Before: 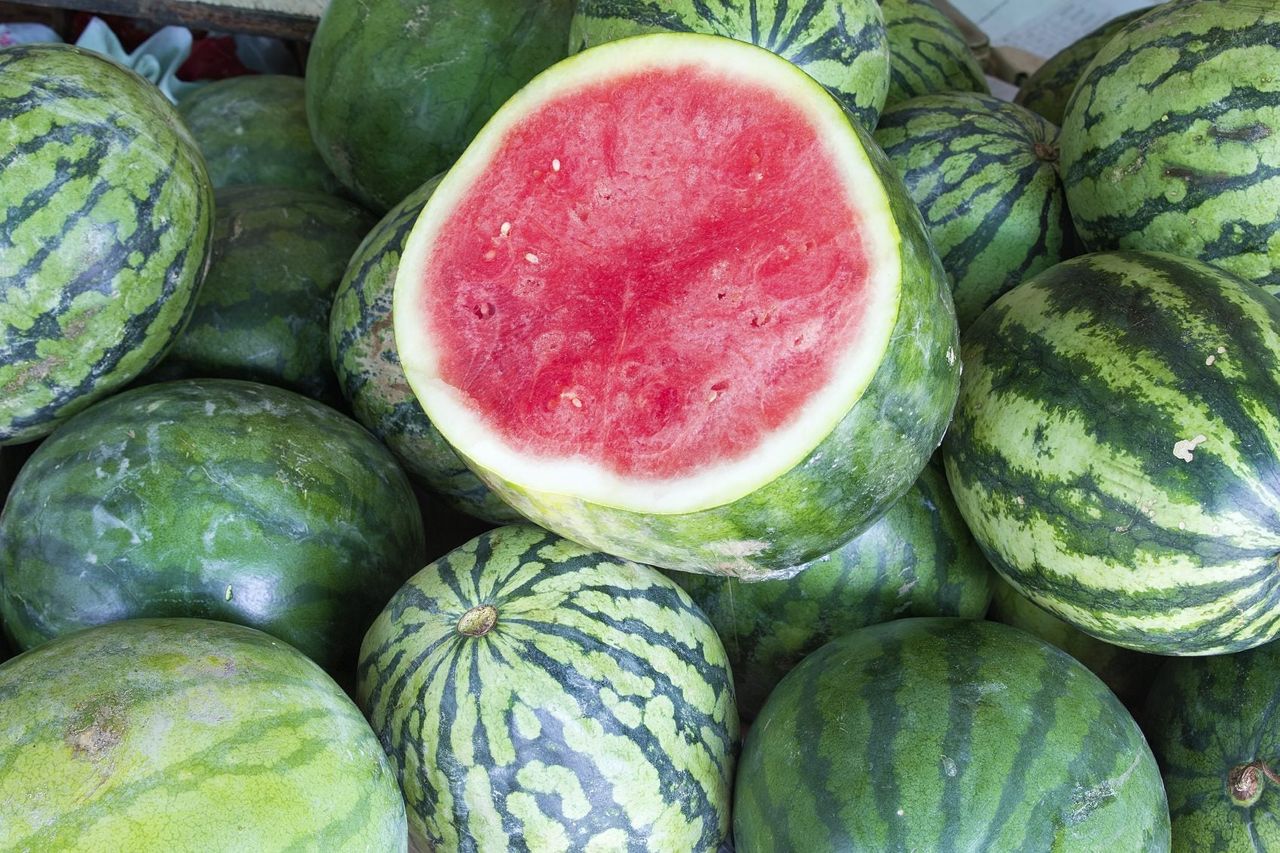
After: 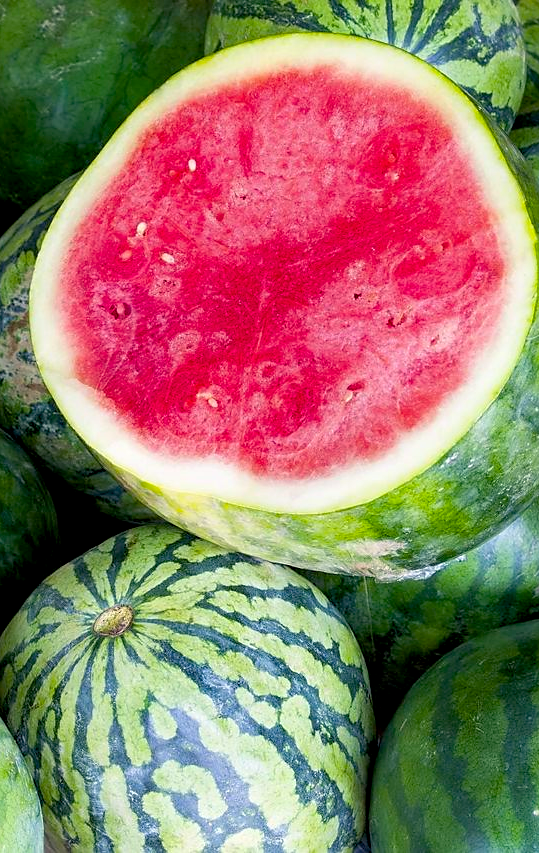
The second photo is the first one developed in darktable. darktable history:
color balance rgb: highlights gain › chroma 1.345%, highlights gain › hue 56.62°, linear chroma grading › shadows -9.601%, linear chroma grading › global chroma 20.545%, perceptual saturation grading › global saturation 17.689%
crop: left 28.45%, right 29.434%
exposure: black level correction 0.013, compensate highlight preservation false
sharpen: radius 1.56, amount 0.374, threshold 1.653
